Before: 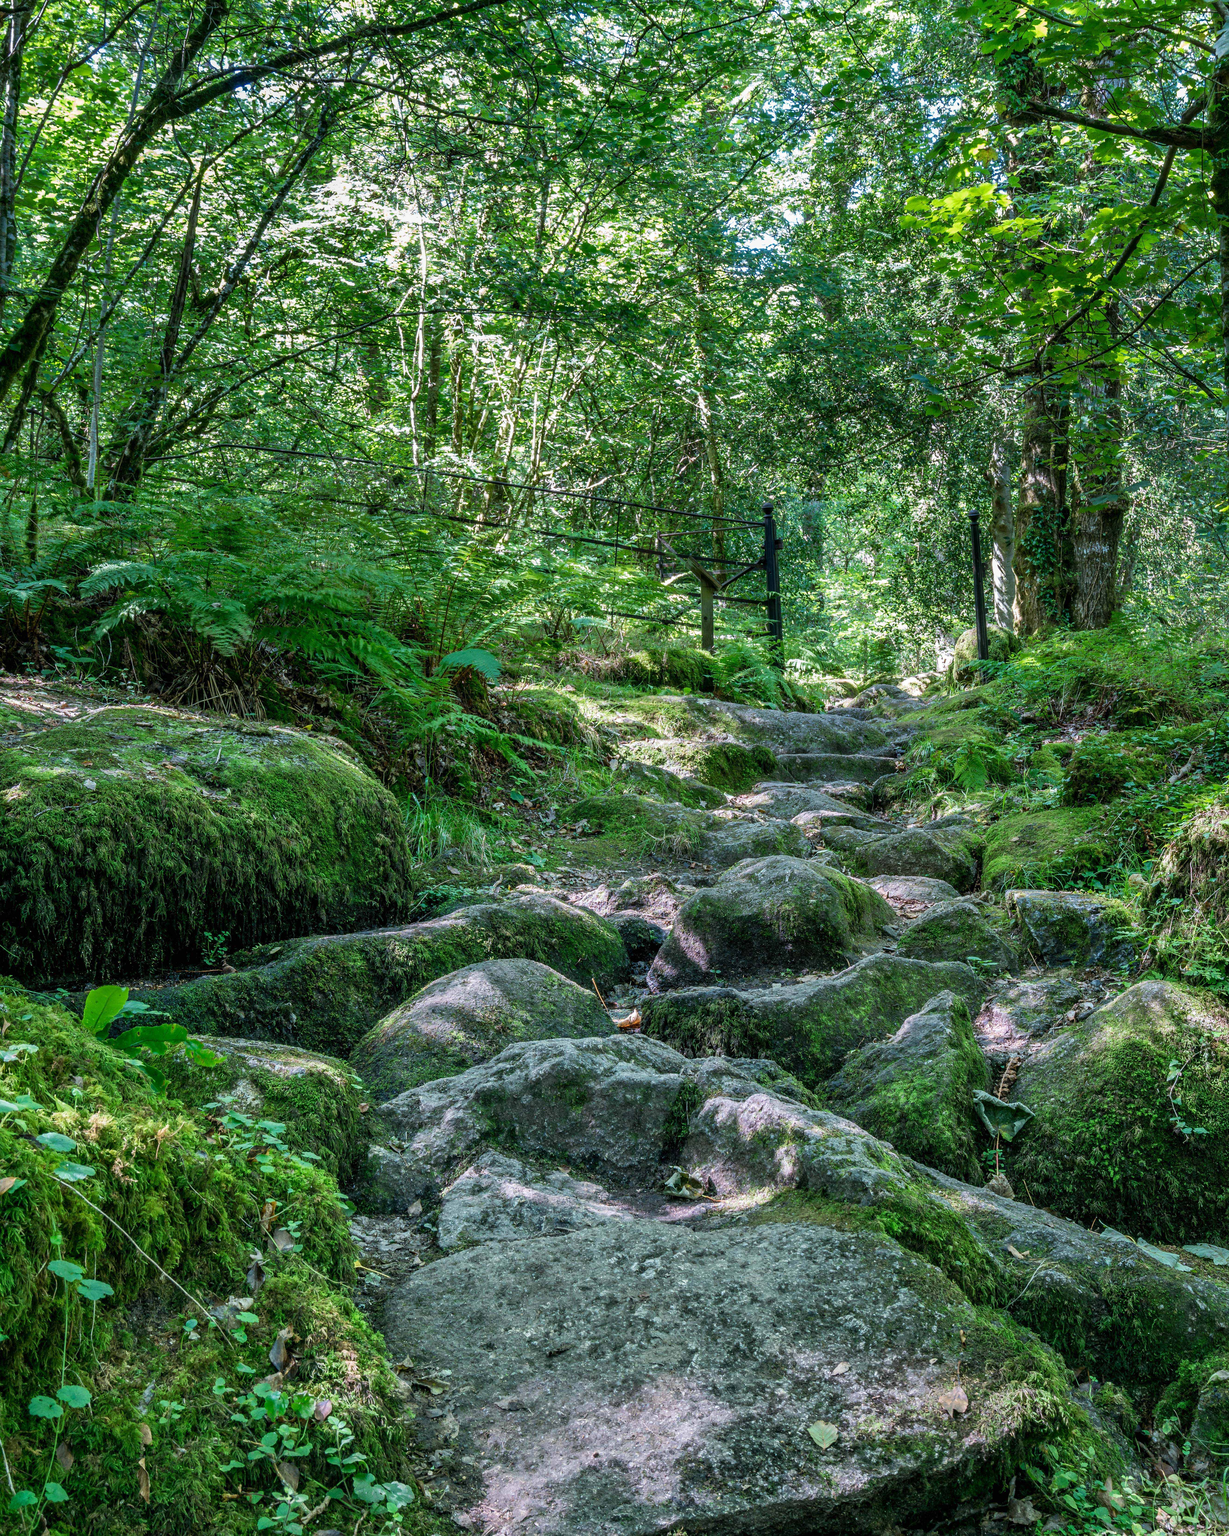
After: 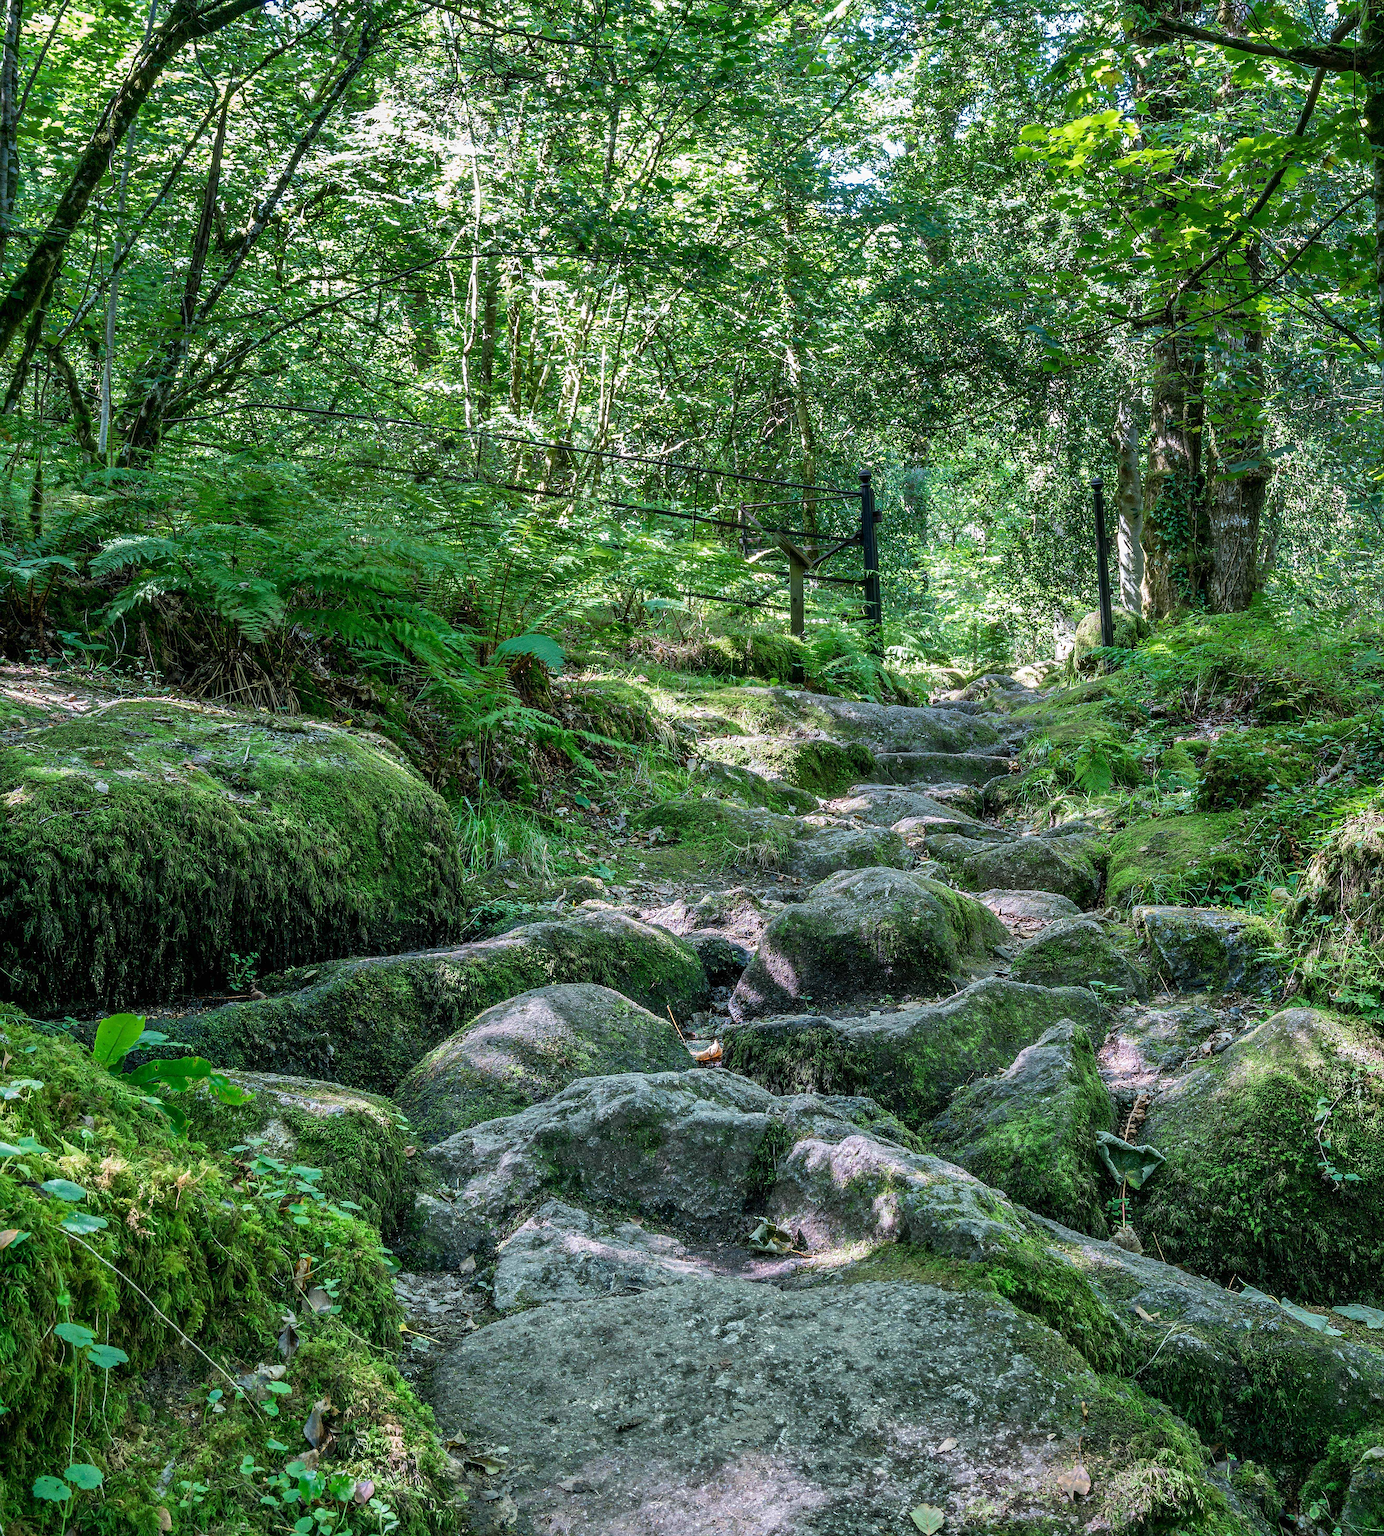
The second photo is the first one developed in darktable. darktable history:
levels: mode automatic, black 0.023%, white 99.97%, levels [0.062, 0.494, 0.925]
crop and rotate: top 5.609%, bottom 5.609%
sharpen: on, module defaults
